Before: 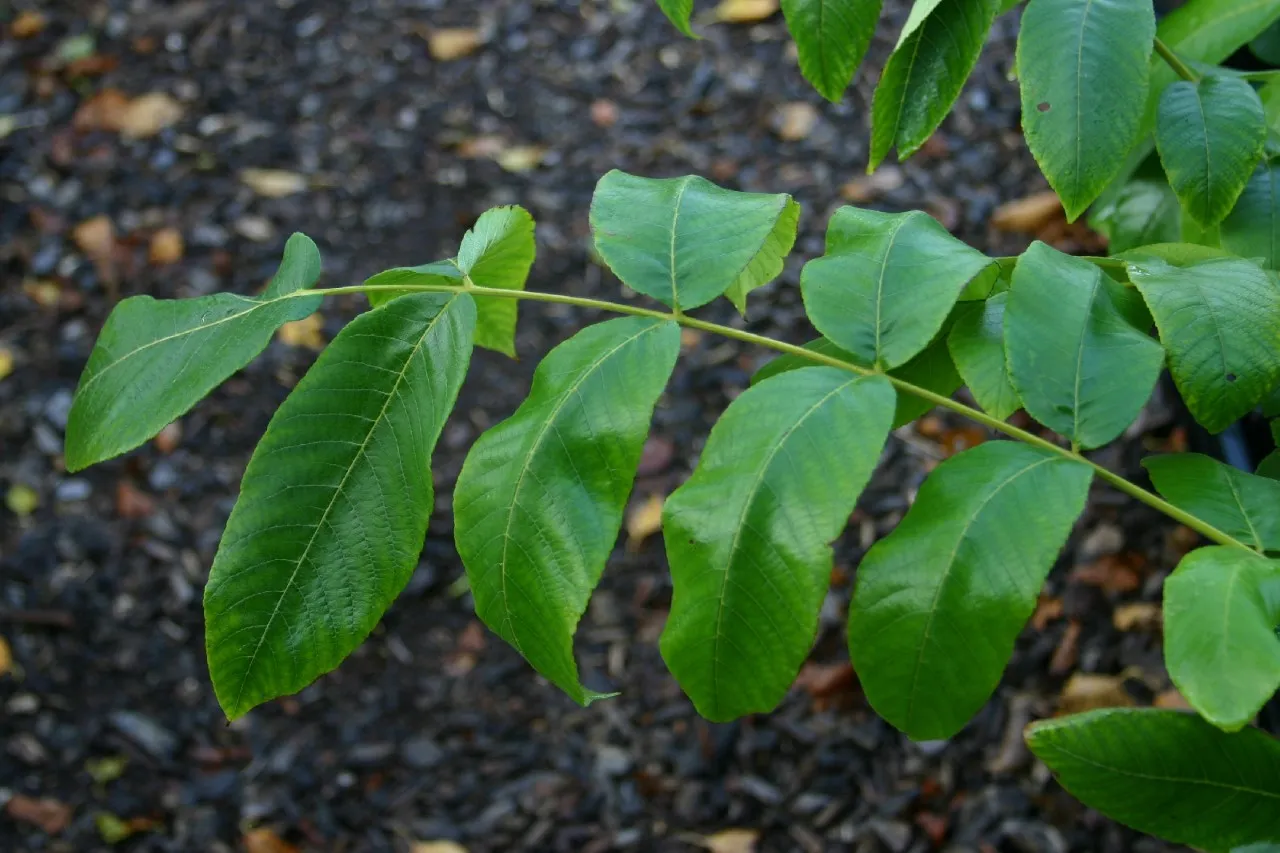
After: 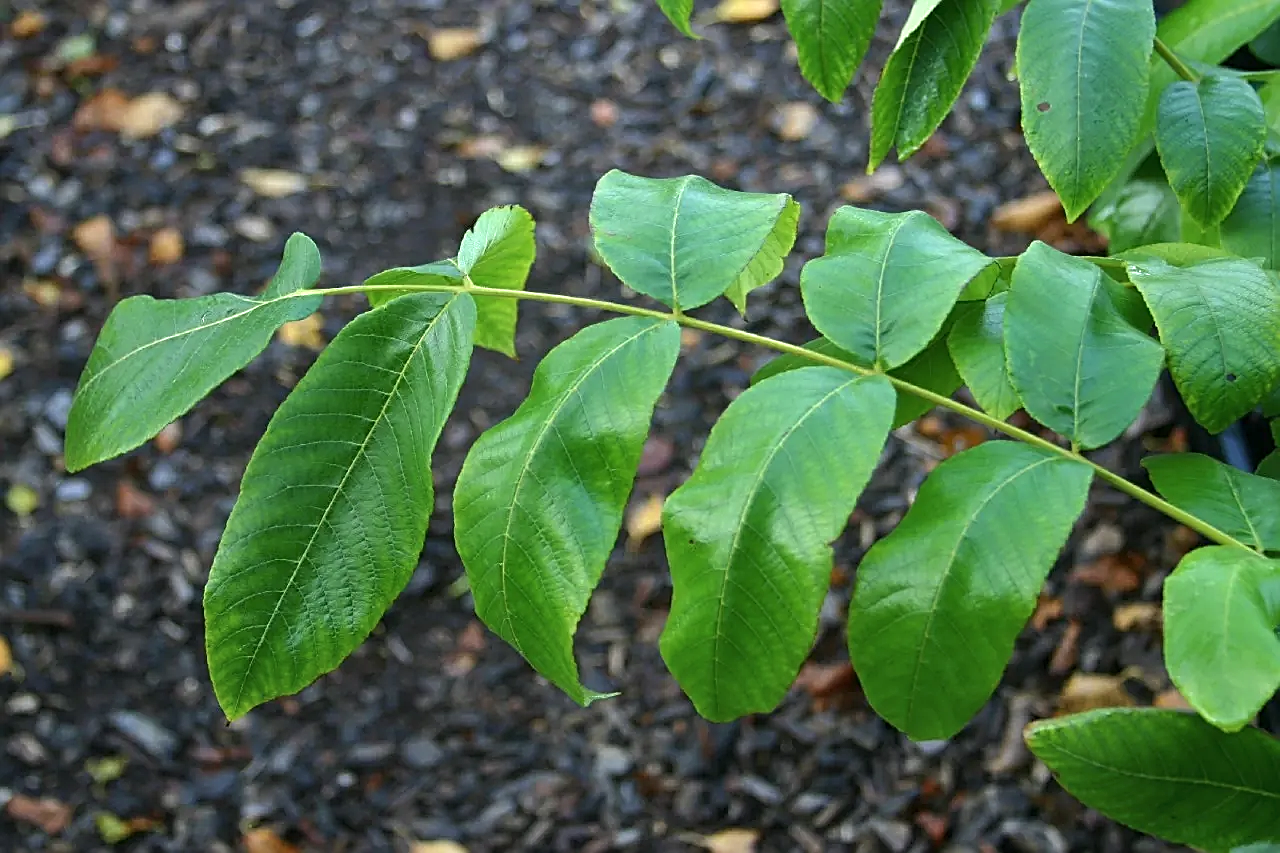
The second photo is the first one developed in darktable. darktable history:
contrast brightness saturation: contrast 0.015, saturation -0.056
exposure: exposure 0.603 EV, compensate highlight preservation false
shadows and highlights: shadows 36.43, highlights -26.74, soften with gaussian
sharpen: amount 0.738
